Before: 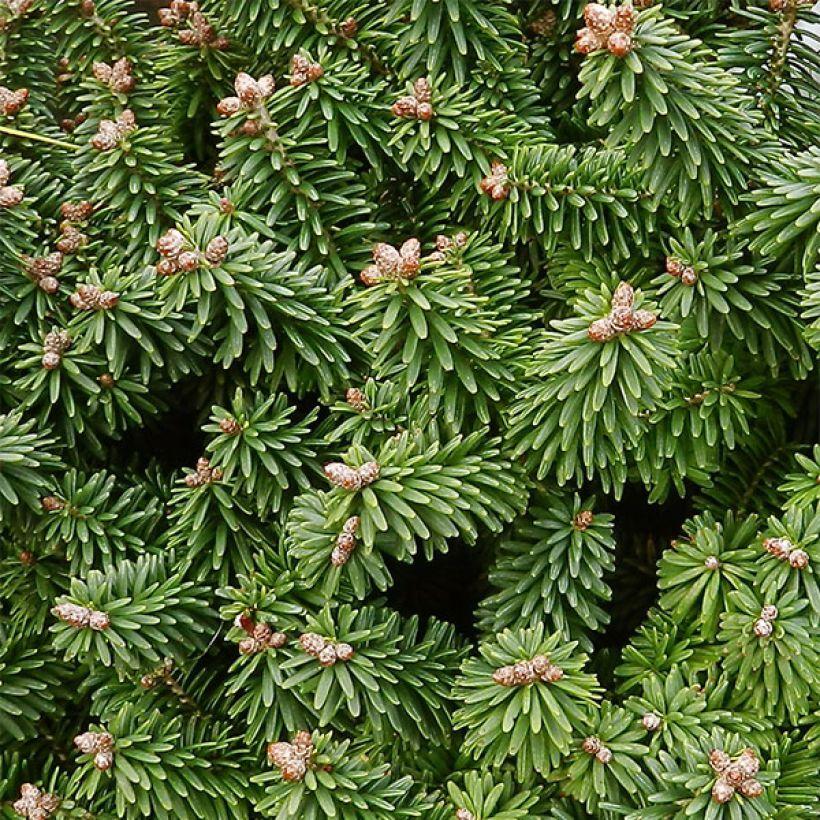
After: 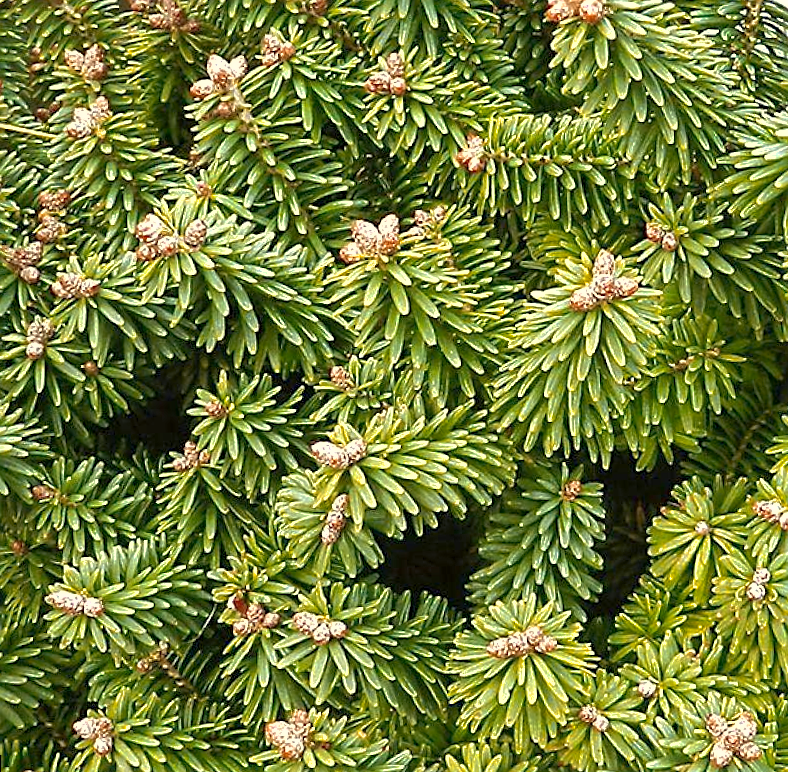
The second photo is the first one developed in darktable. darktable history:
rotate and perspective: rotation -2.12°, lens shift (vertical) 0.009, lens shift (horizontal) -0.008, automatic cropping original format, crop left 0.036, crop right 0.964, crop top 0.05, crop bottom 0.959
color correction: highlights a* 1.39, highlights b* 17.83
shadows and highlights: on, module defaults
exposure: exposure 0.74 EV, compensate highlight preservation false
sharpen: on, module defaults
color calibration: x 0.37, y 0.377, temperature 4289.93 K
color zones: curves: ch2 [(0, 0.5) (0.143, 0.5) (0.286, 0.416) (0.429, 0.5) (0.571, 0.5) (0.714, 0.5) (0.857, 0.5) (1, 0.5)]
